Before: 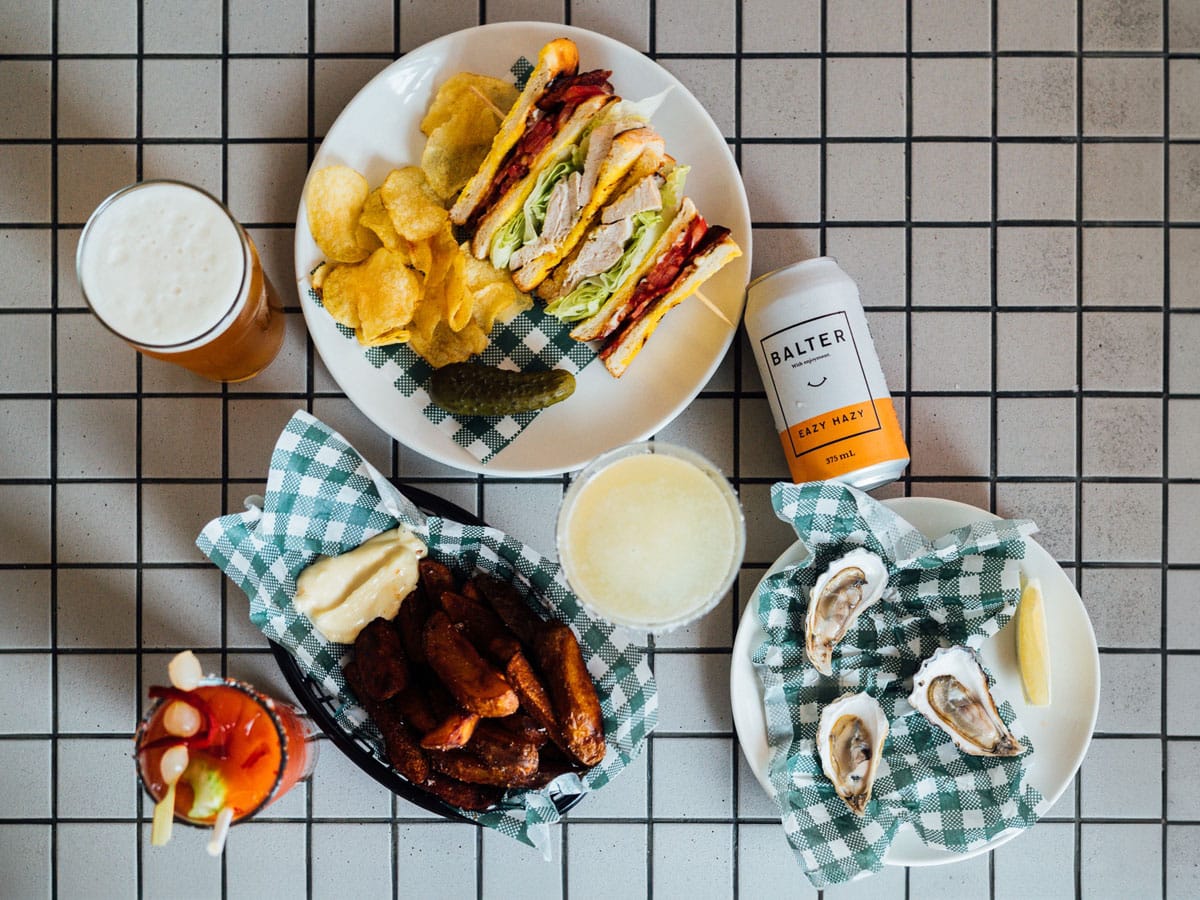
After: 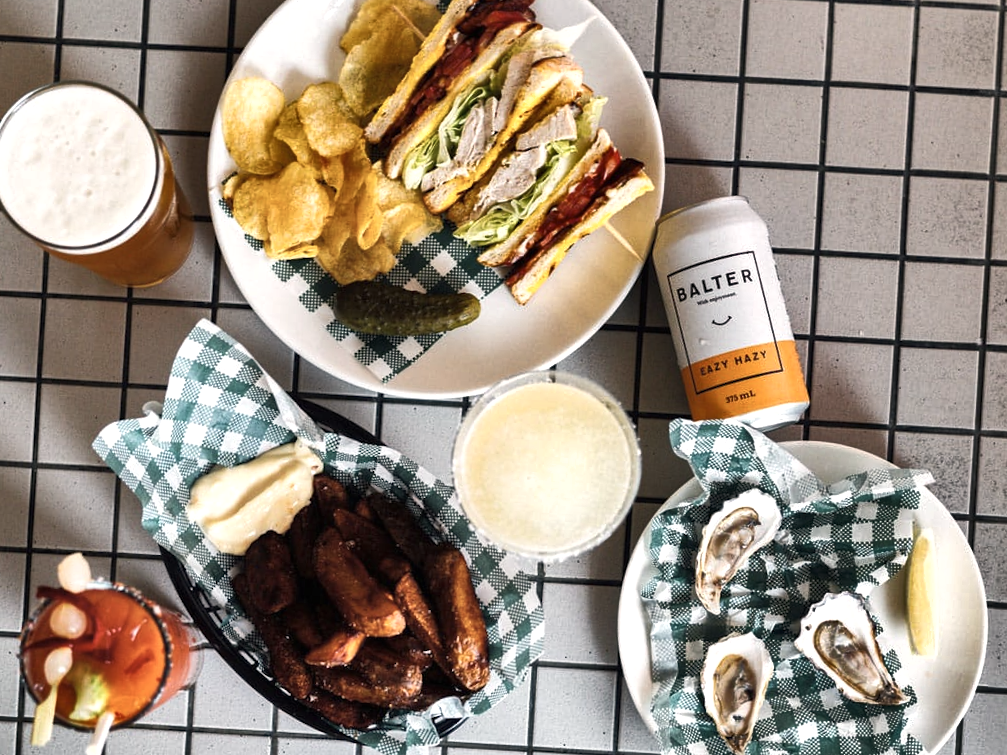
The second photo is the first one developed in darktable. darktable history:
white balance: emerald 1
shadows and highlights: shadows 20.91, highlights -82.73, soften with gaussian
crop and rotate: angle -3.27°, left 5.211%, top 5.211%, right 4.607%, bottom 4.607%
color correction: highlights a* 5.59, highlights b* 5.24, saturation 0.68
exposure: black level correction 0, exposure 0.5 EV, compensate highlight preservation false
